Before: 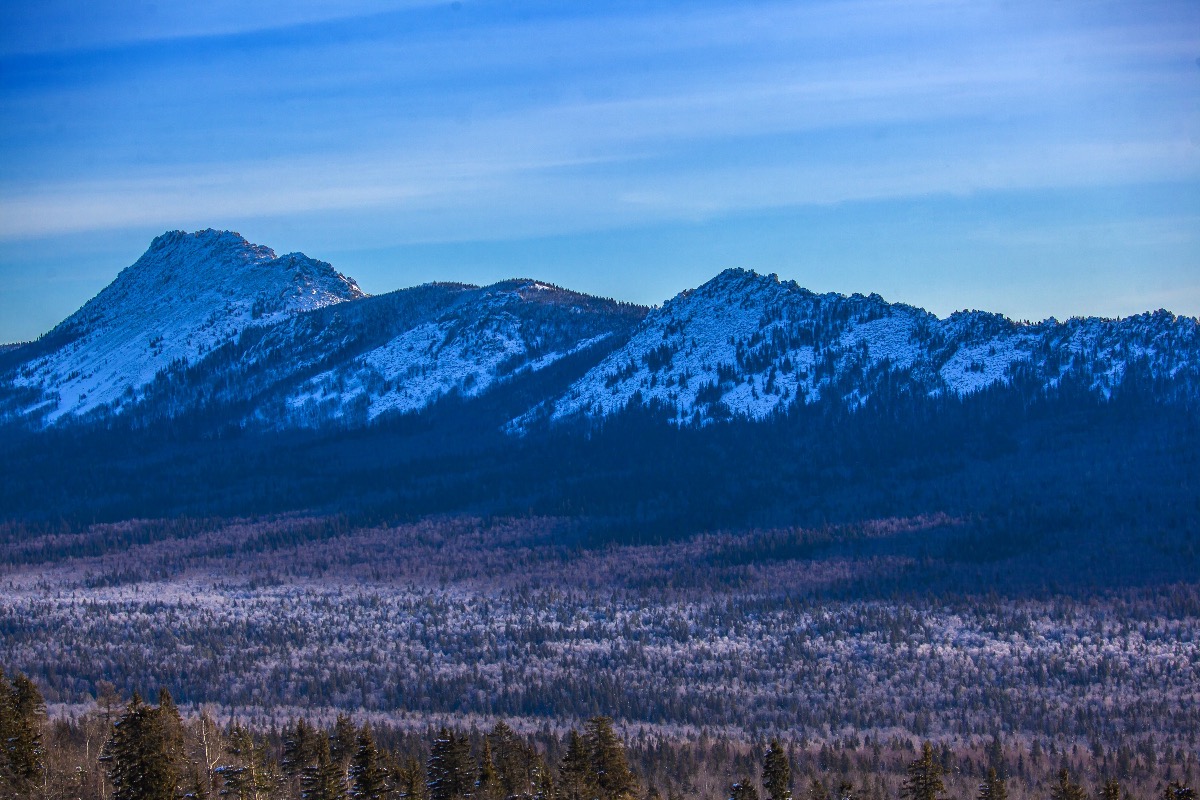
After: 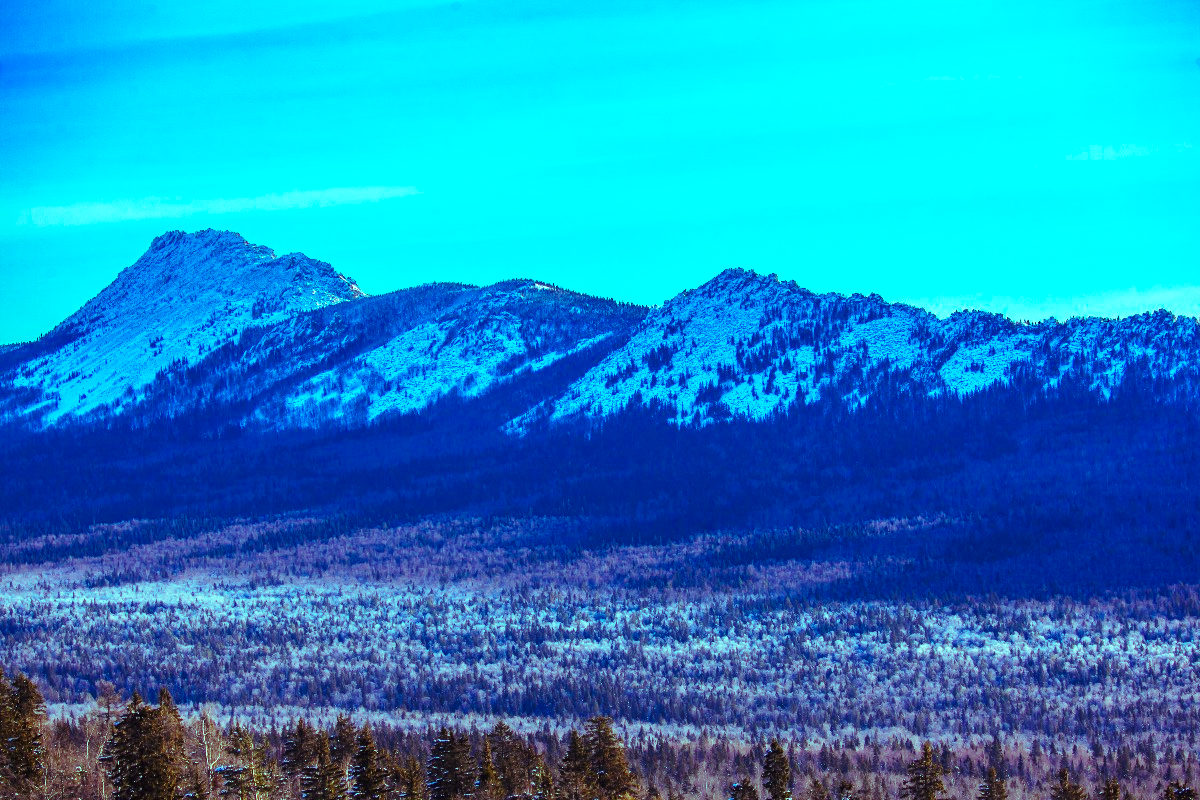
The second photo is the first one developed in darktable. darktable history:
color balance rgb: shadows lift › luminance 0.49%, shadows lift › chroma 6.83%, shadows lift › hue 300.29°, power › hue 208.98°, highlights gain › luminance 20.24%, highlights gain › chroma 13.17%, highlights gain › hue 173.85°, perceptual saturation grading › global saturation 18.05%
base curve: curves: ch0 [(0, 0) (0.028, 0.03) (0.121, 0.232) (0.46, 0.748) (0.859, 0.968) (1, 1)], preserve colors none
tone equalizer: on, module defaults
